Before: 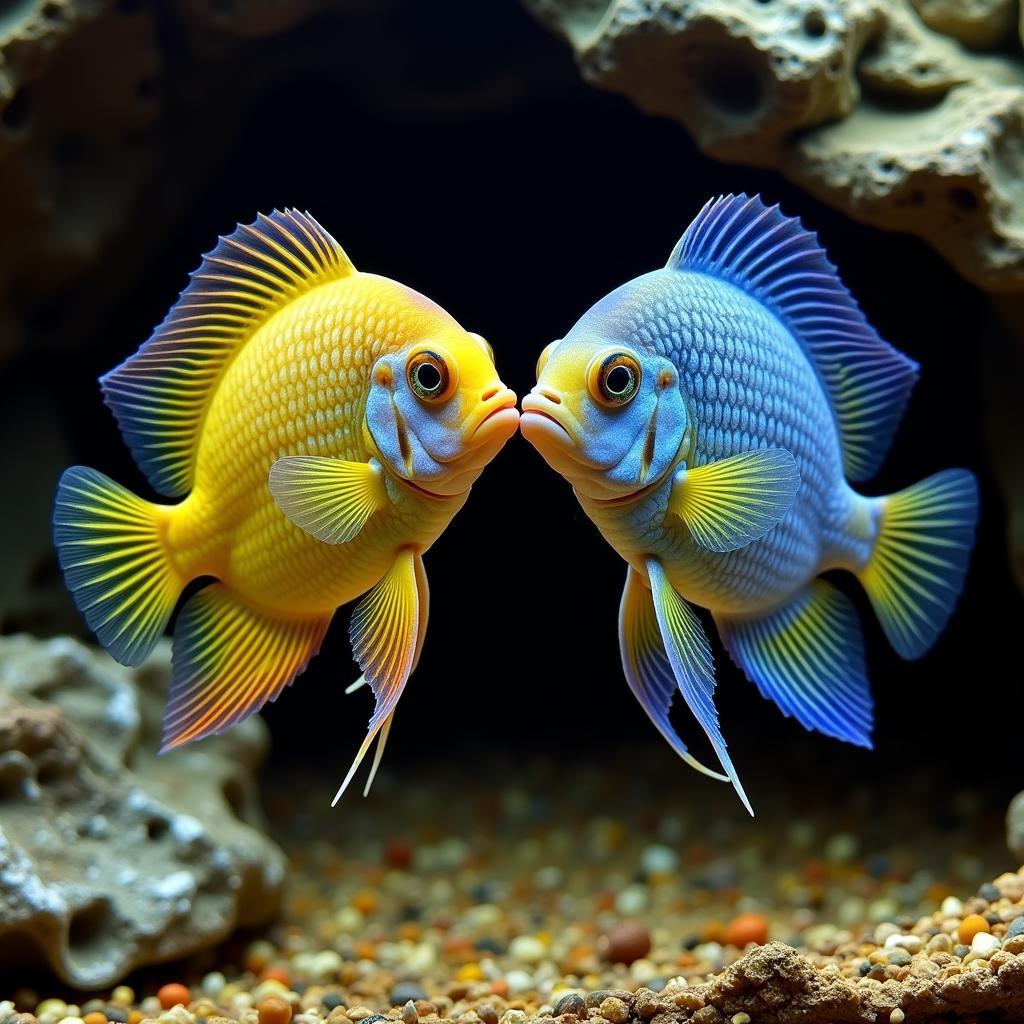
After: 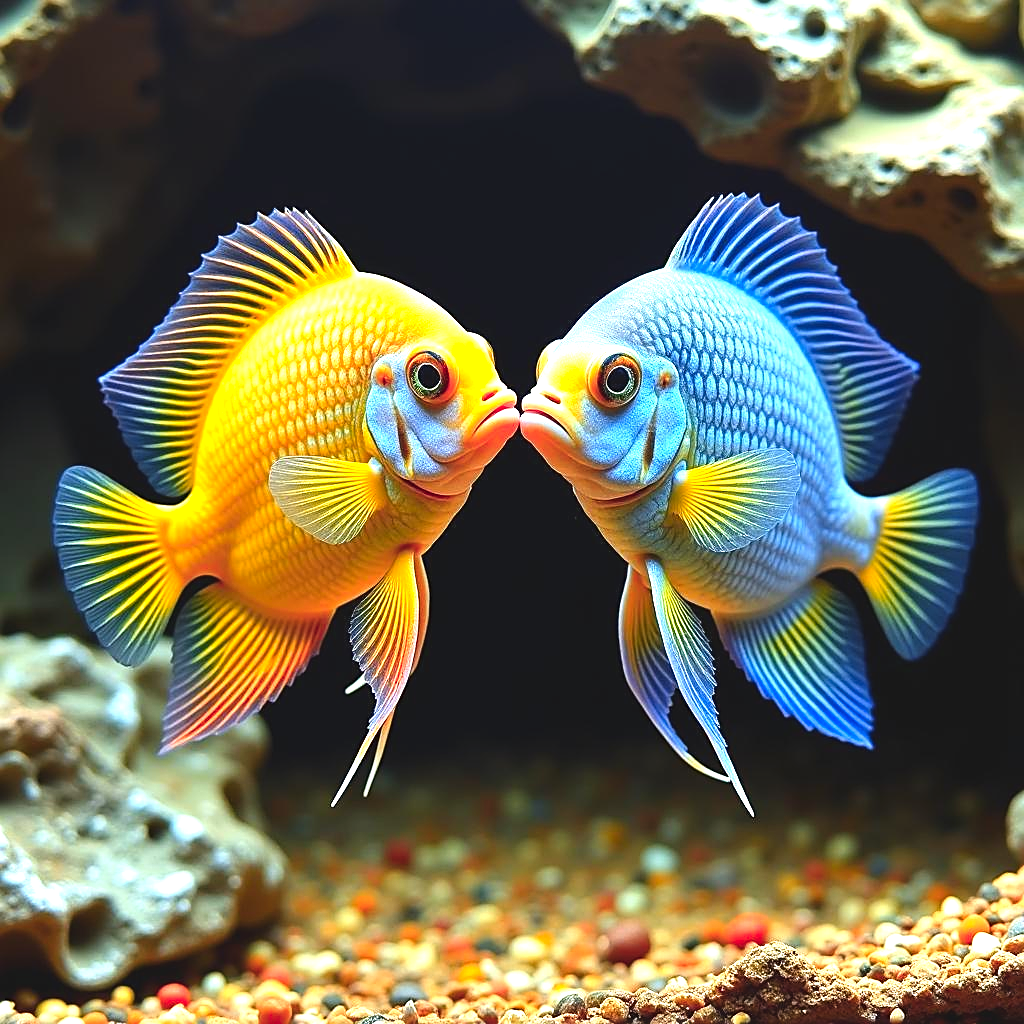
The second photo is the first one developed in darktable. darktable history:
color zones: curves: ch1 [(0.24, 0.634) (0.75, 0.5)]; ch2 [(0.253, 0.437) (0.745, 0.491)]
contrast brightness saturation: contrast 0.049
exposure: black level correction -0.005, exposure 1.006 EV, compensate highlight preservation false
sharpen: on, module defaults
